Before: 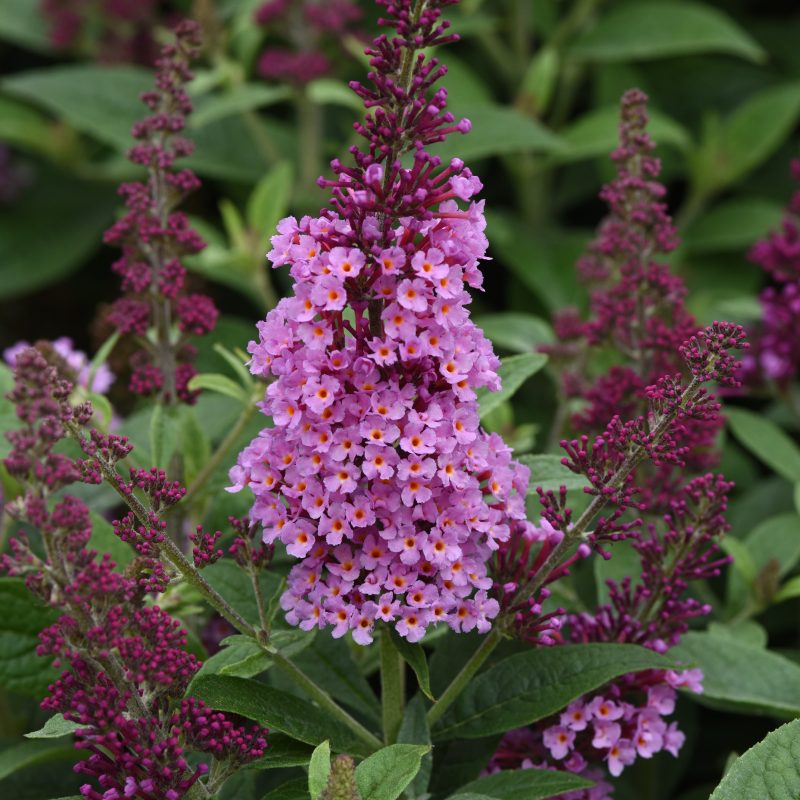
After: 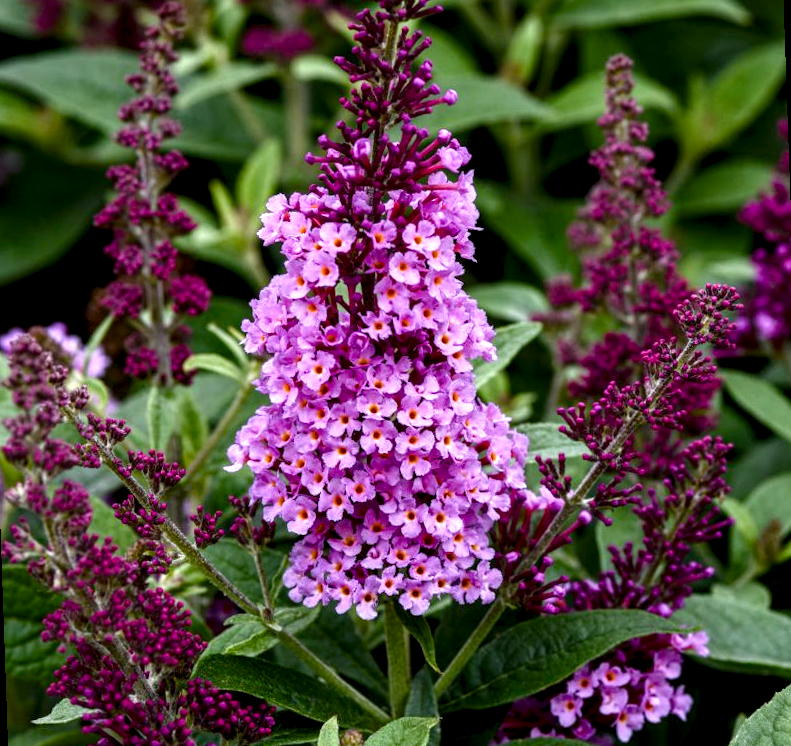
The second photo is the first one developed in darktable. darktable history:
local contrast: highlights 20%, detail 197%
color balance rgb: perceptual saturation grading › global saturation 20%, perceptual saturation grading › highlights -25%, perceptual saturation grading › shadows 50%
white balance: red 1.004, blue 1.096
rotate and perspective: rotation -2°, crop left 0.022, crop right 0.978, crop top 0.049, crop bottom 0.951
